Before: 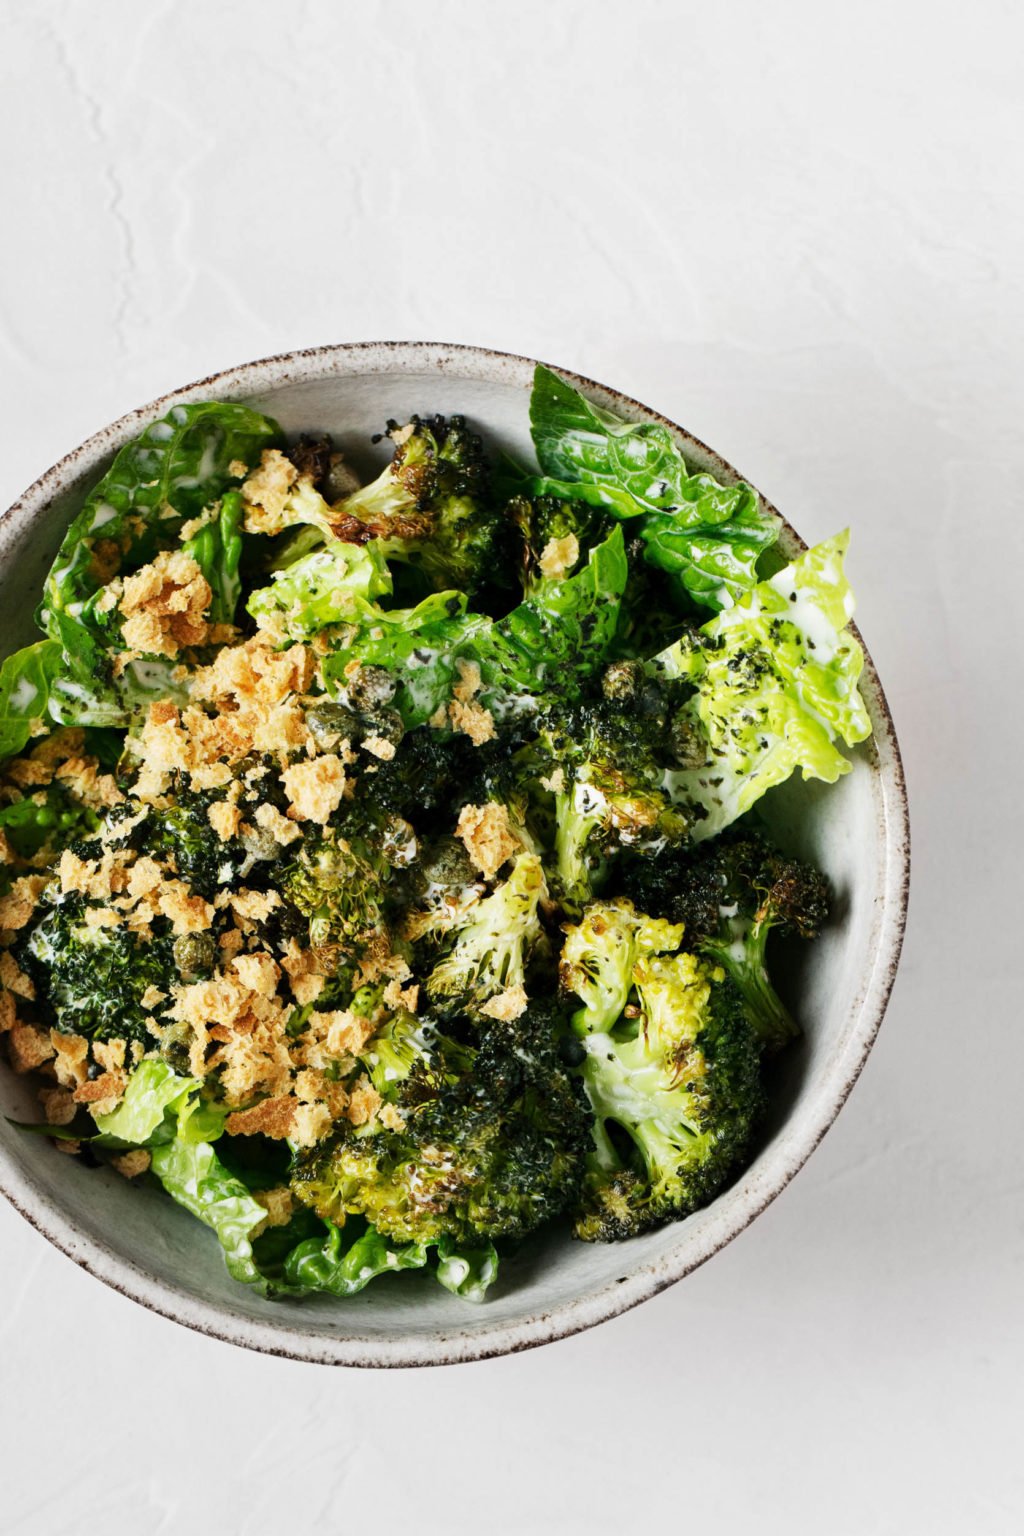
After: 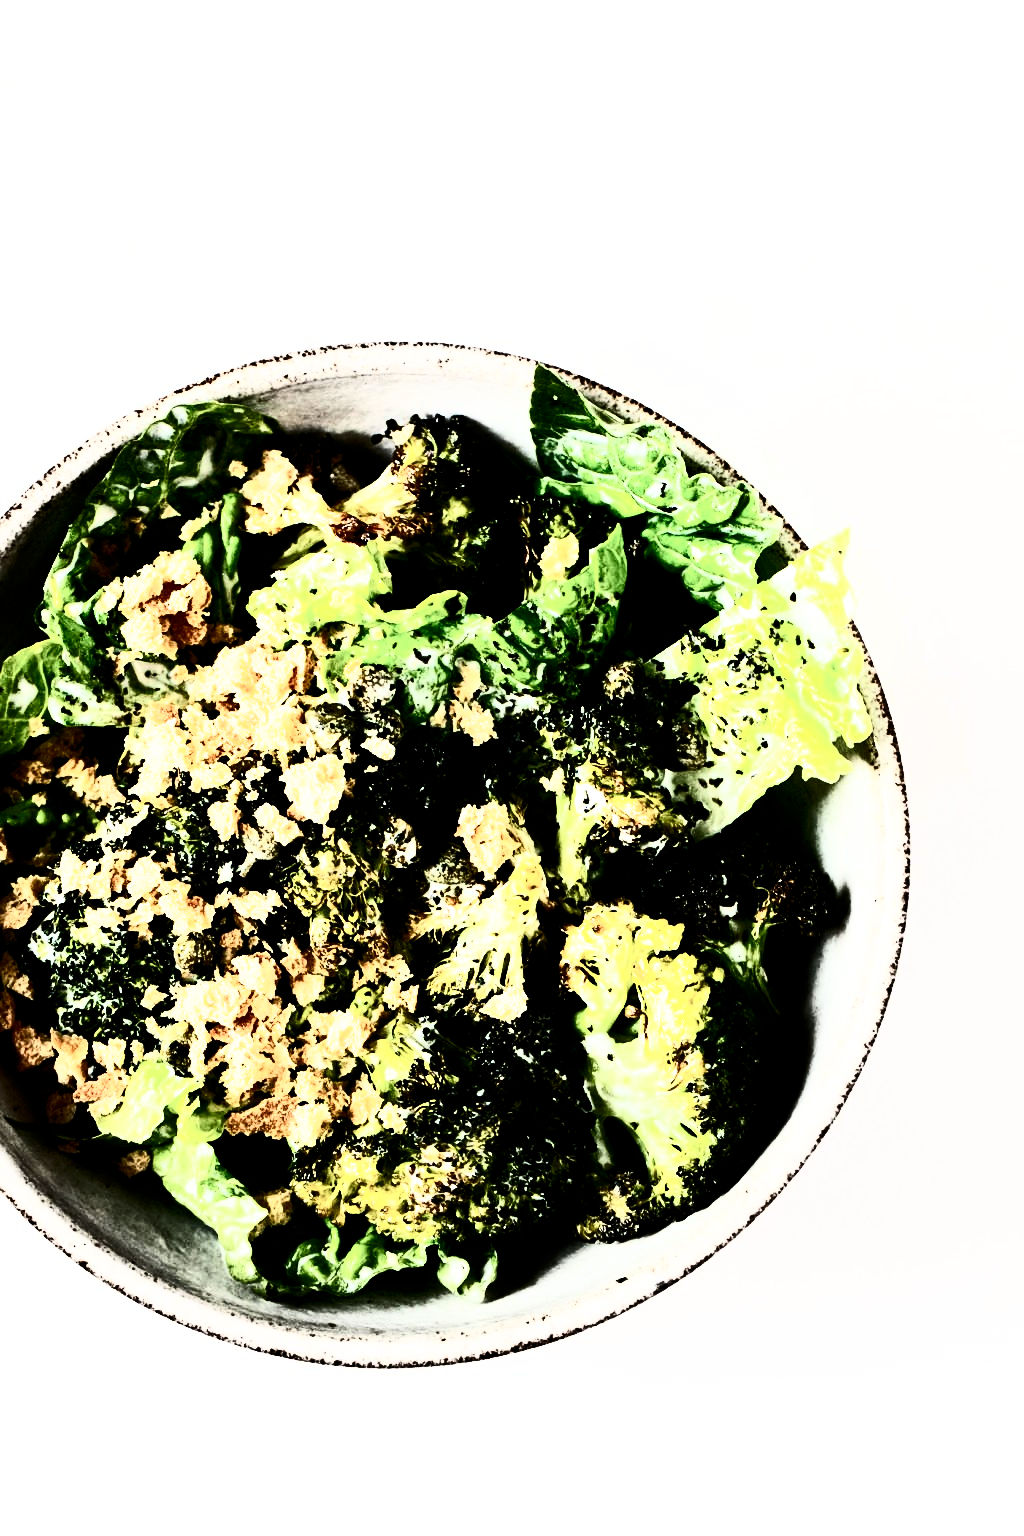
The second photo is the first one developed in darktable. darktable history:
filmic rgb: black relative exposure -3.44 EV, white relative exposure 2.29 EV, hardness 3.41
contrast brightness saturation: contrast 0.937, brightness 0.196
sharpen: amount 0.205
